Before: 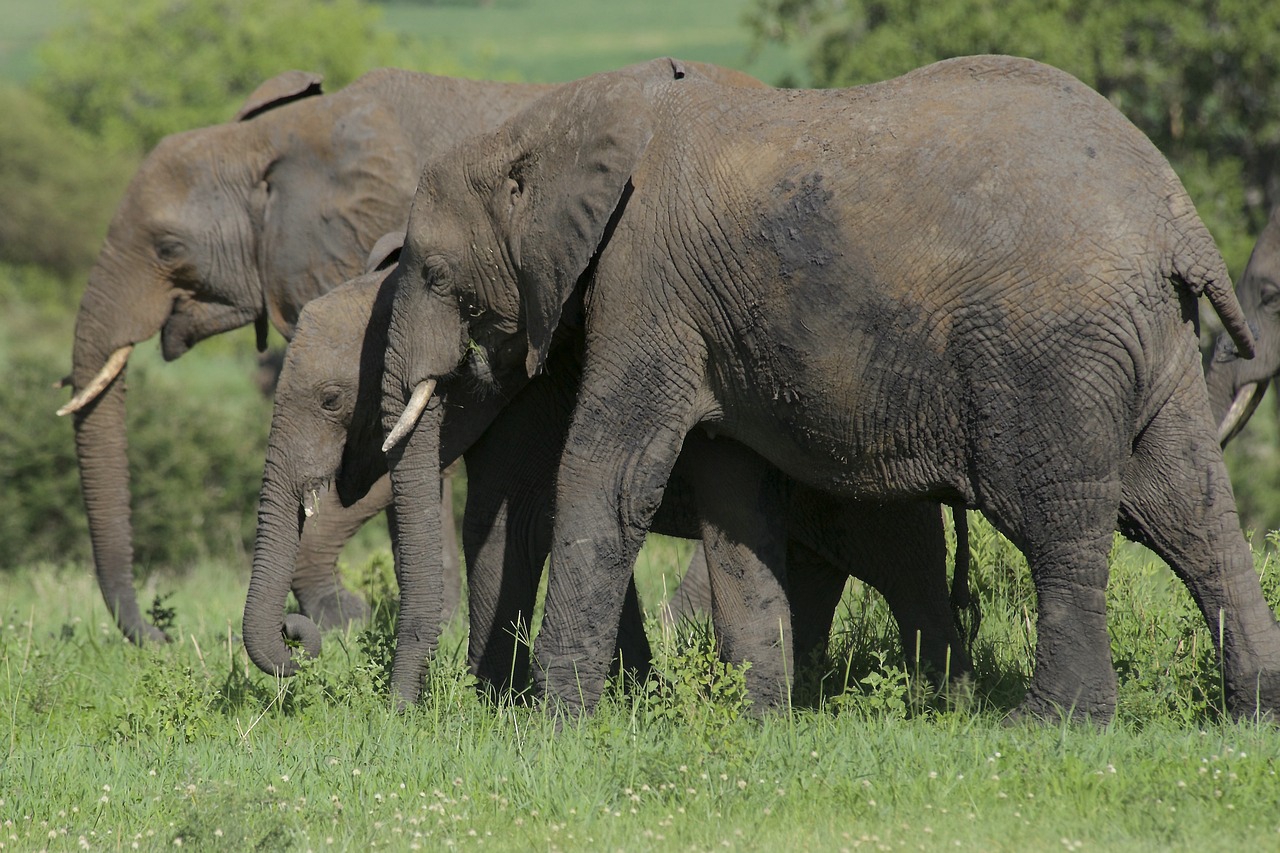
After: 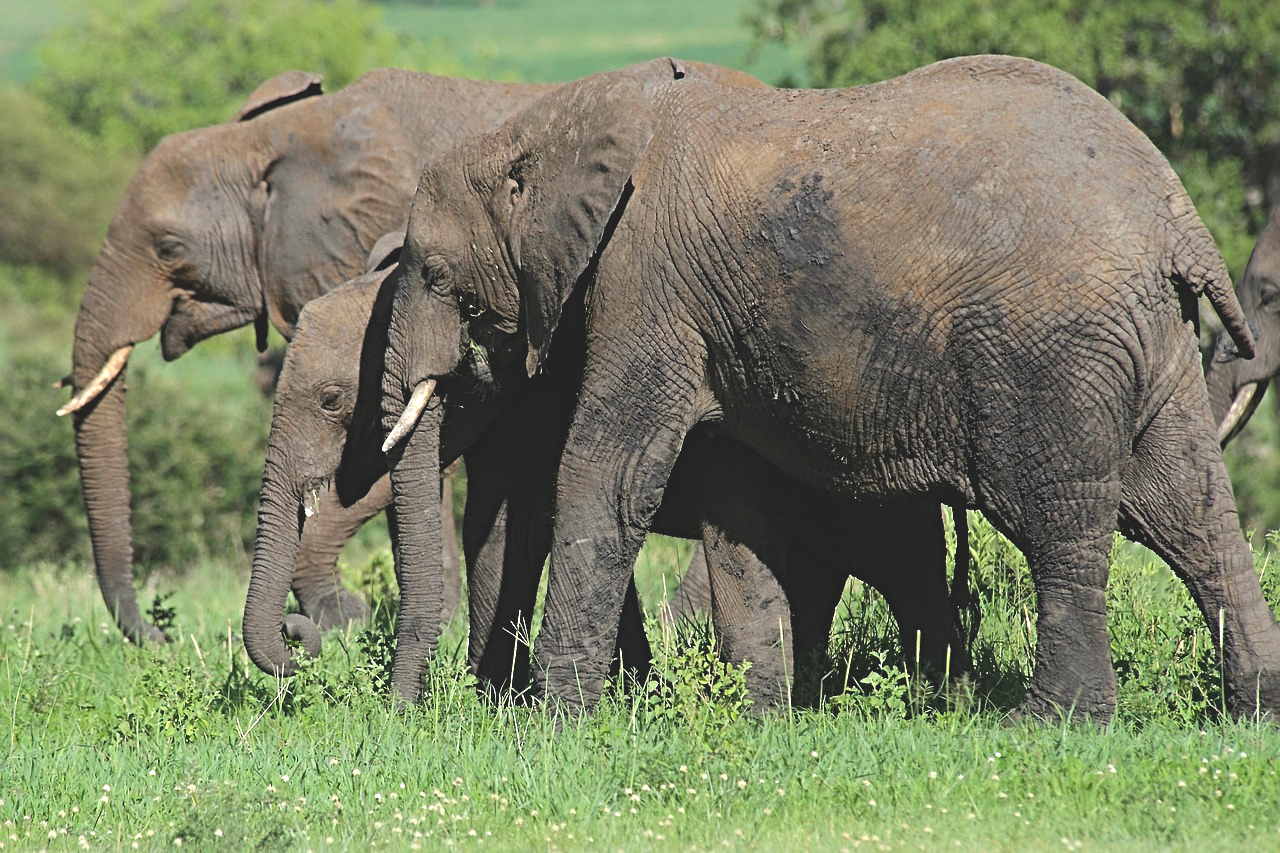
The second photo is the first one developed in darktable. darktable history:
sharpen: radius 4.832
color balance rgb: shadows lift › luminance -10.172%, global offset › luminance 1.996%, perceptual saturation grading › global saturation -0.028%
tone equalizer: -8 EV -0.411 EV, -7 EV -0.368 EV, -6 EV -0.358 EV, -5 EV -0.221 EV, -3 EV 0.229 EV, -2 EV 0.358 EV, -1 EV 0.363 EV, +0 EV 0.443 EV
